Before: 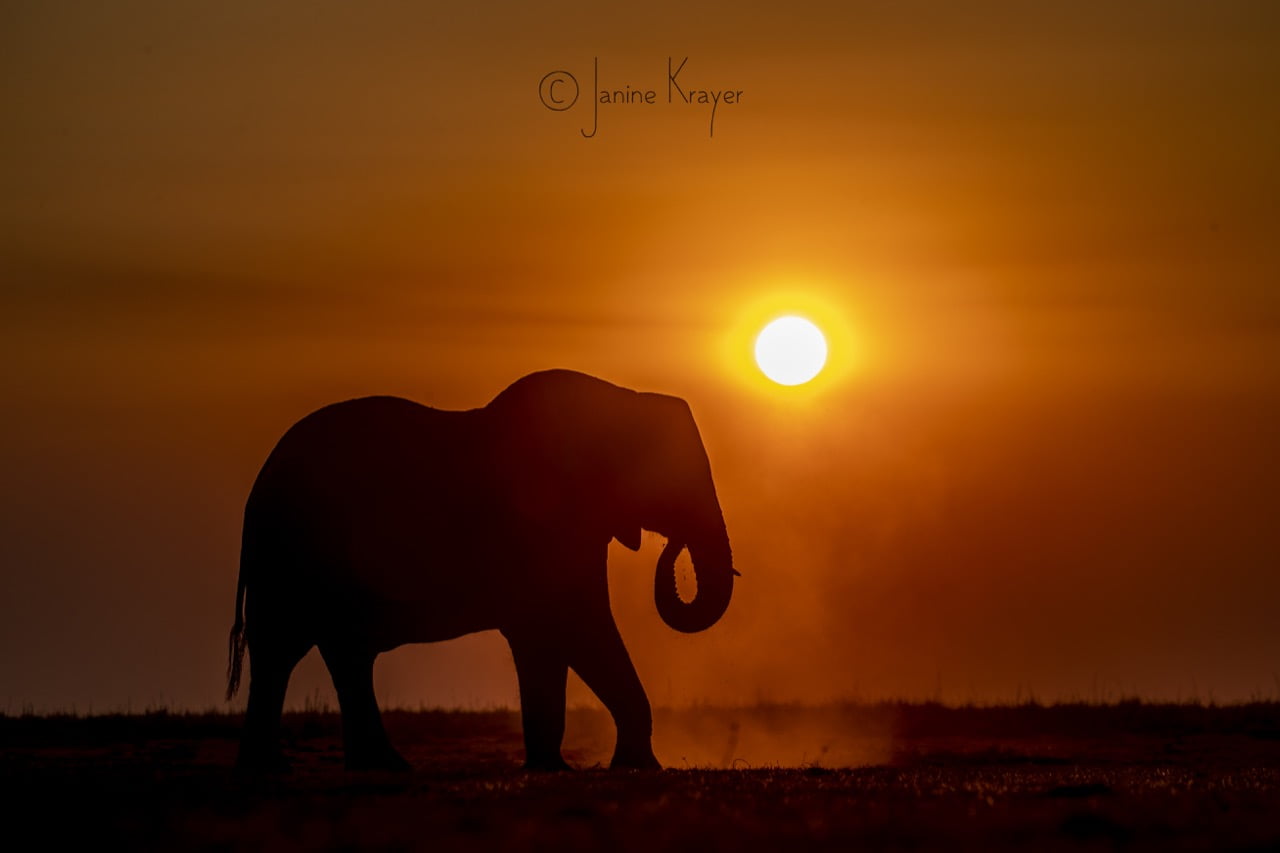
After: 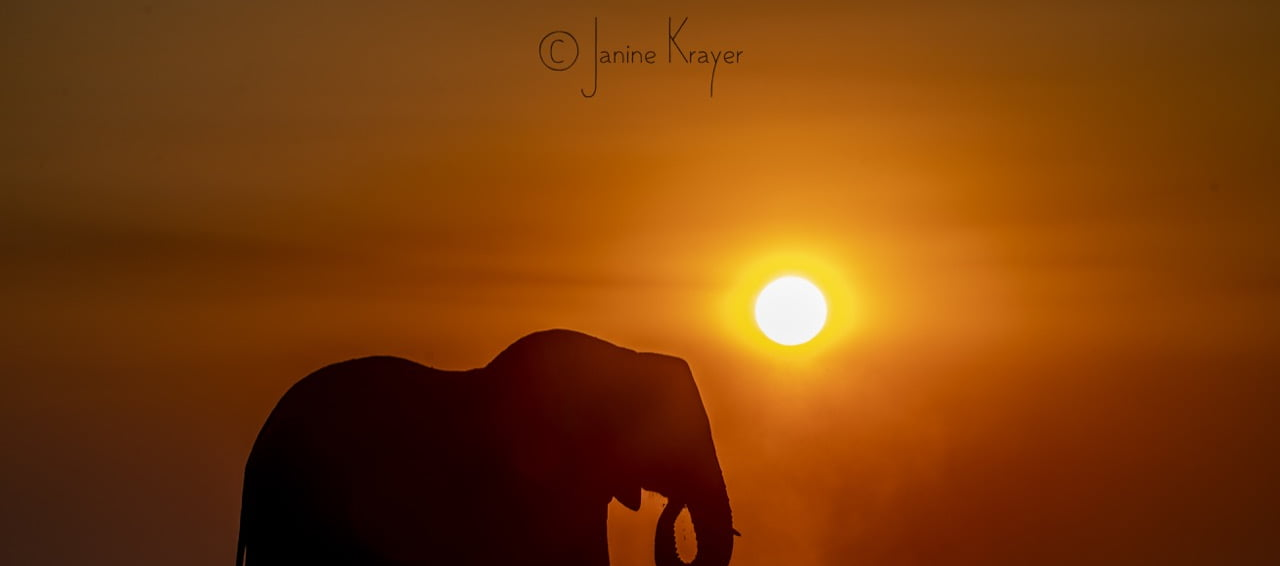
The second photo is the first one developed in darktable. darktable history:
crop and rotate: top 4.788%, bottom 28.788%
